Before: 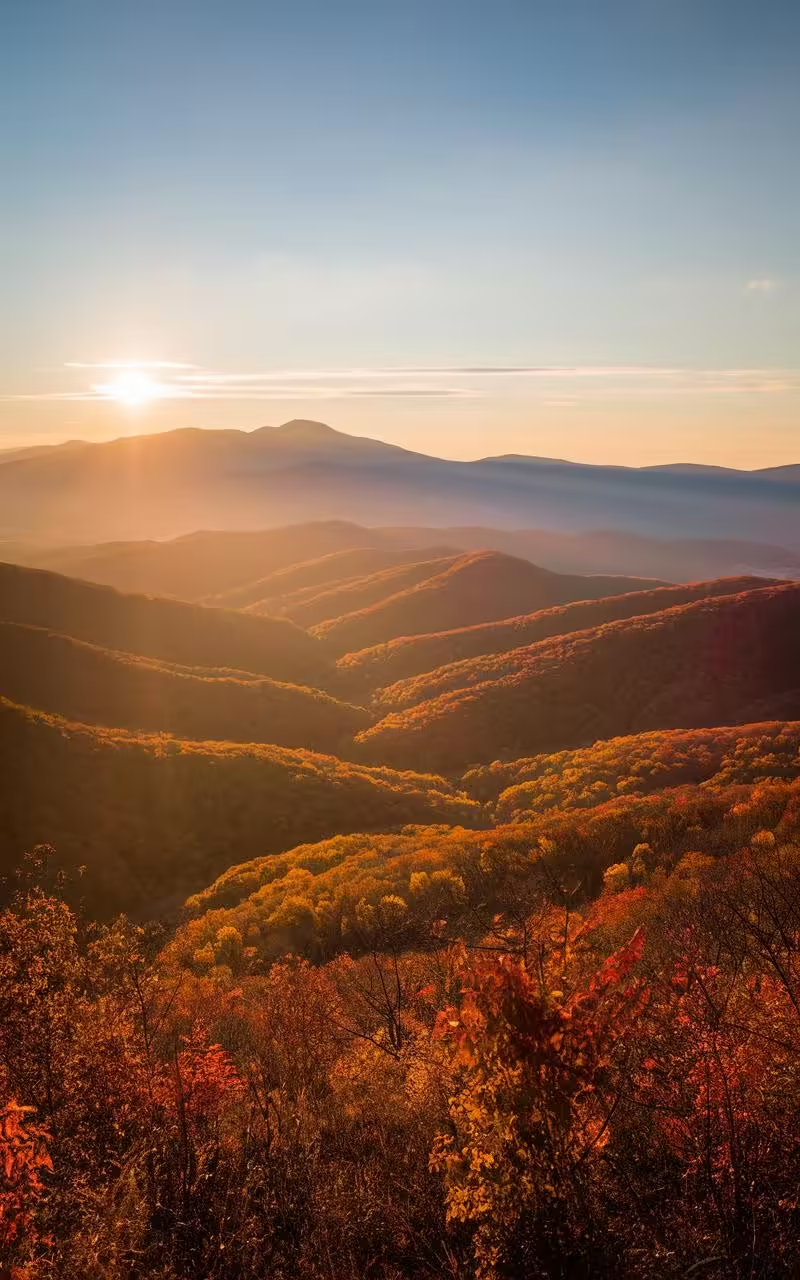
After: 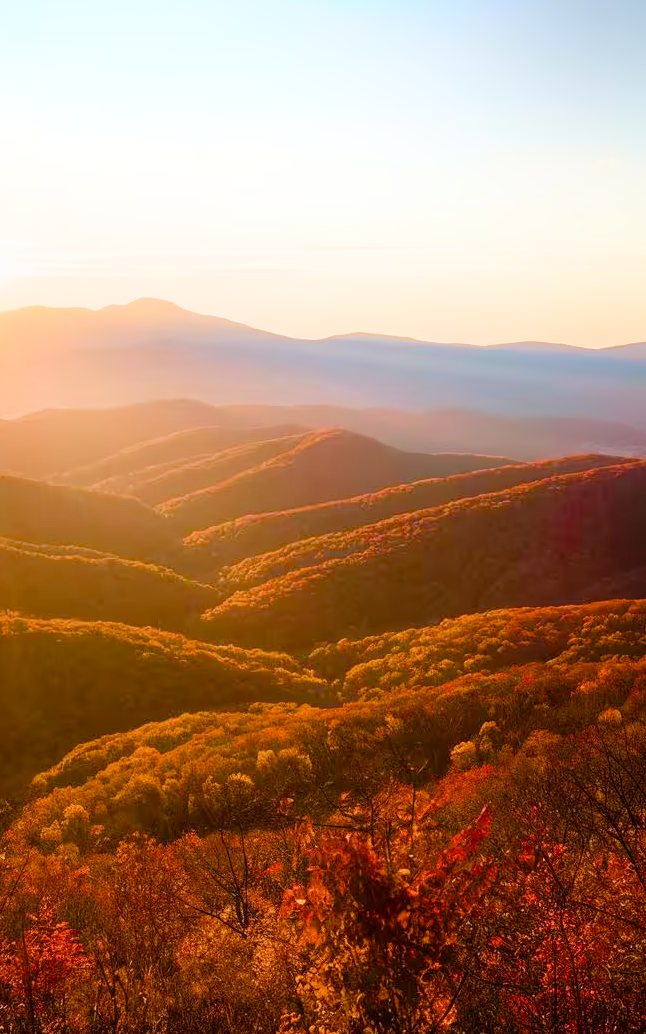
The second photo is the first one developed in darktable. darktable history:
bloom: on, module defaults
crop: left 19.159%, top 9.58%, bottom 9.58%
sigmoid: contrast 1.22, skew 0.65
color balance rgb: perceptual saturation grading › global saturation 25%, perceptual saturation grading › highlights -50%, perceptual saturation grading › shadows 30%, perceptual brilliance grading › global brilliance 12%, global vibrance 20%
